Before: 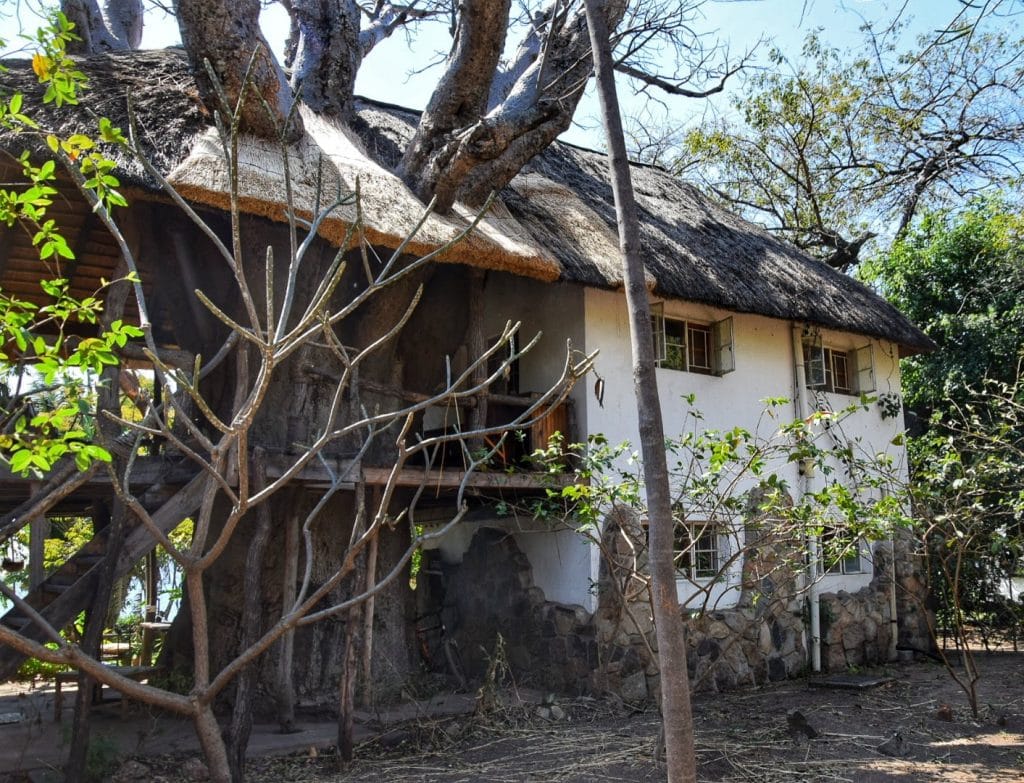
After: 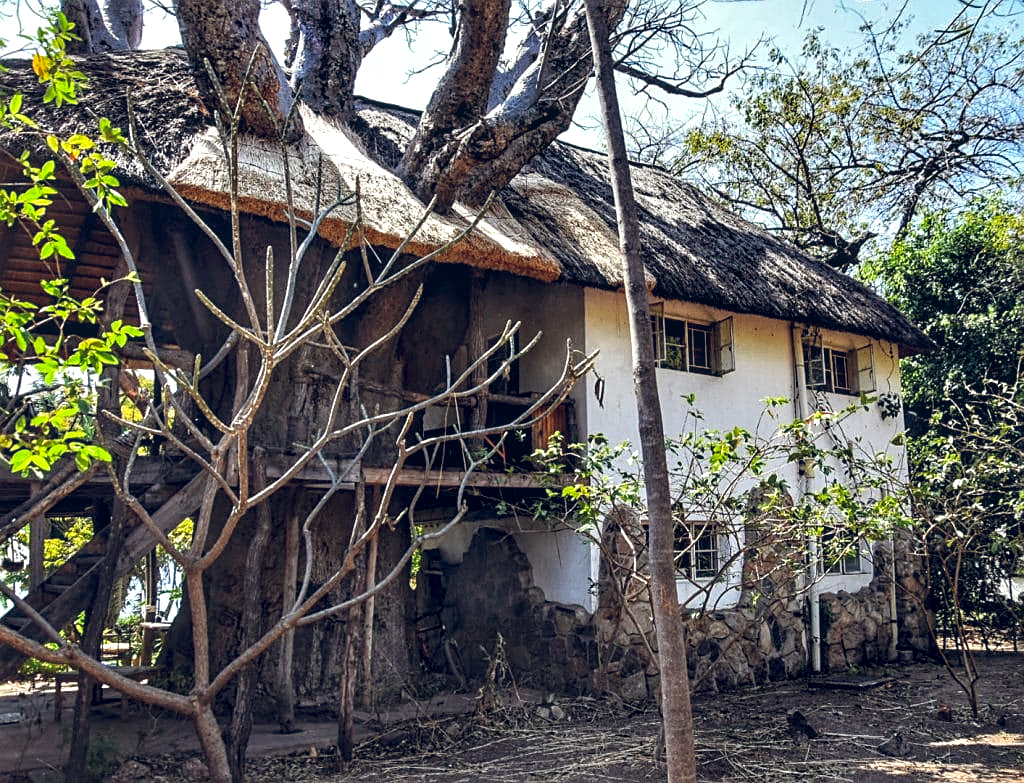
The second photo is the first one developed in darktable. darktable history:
color calibration: output colorfulness [0, 0.315, 0, 0], x 0.341, y 0.355, temperature 5166 K
local contrast: on, module defaults
sharpen: on, module defaults
contrast equalizer: octaves 7, y [[0.6 ×6], [0.55 ×6], [0 ×6], [0 ×6], [0 ×6]], mix 0.53
color zones: curves: ch0 [(0, 0.613) (0.01, 0.613) (0.245, 0.448) (0.498, 0.529) (0.642, 0.665) (0.879, 0.777) (0.99, 0.613)]; ch1 [(0, 0) (0.143, 0) (0.286, 0) (0.429, 0) (0.571, 0) (0.714, 0) (0.857, 0)], mix -93.41%
color balance rgb: shadows lift › luminance 6.56%, shadows lift › chroma 4.05%, shadows lift › hue 45.5°, power › hue 231.93°, global offset › luminance 0.22%, global offset › chroma 0.18%, global offset › hue 255.02°
